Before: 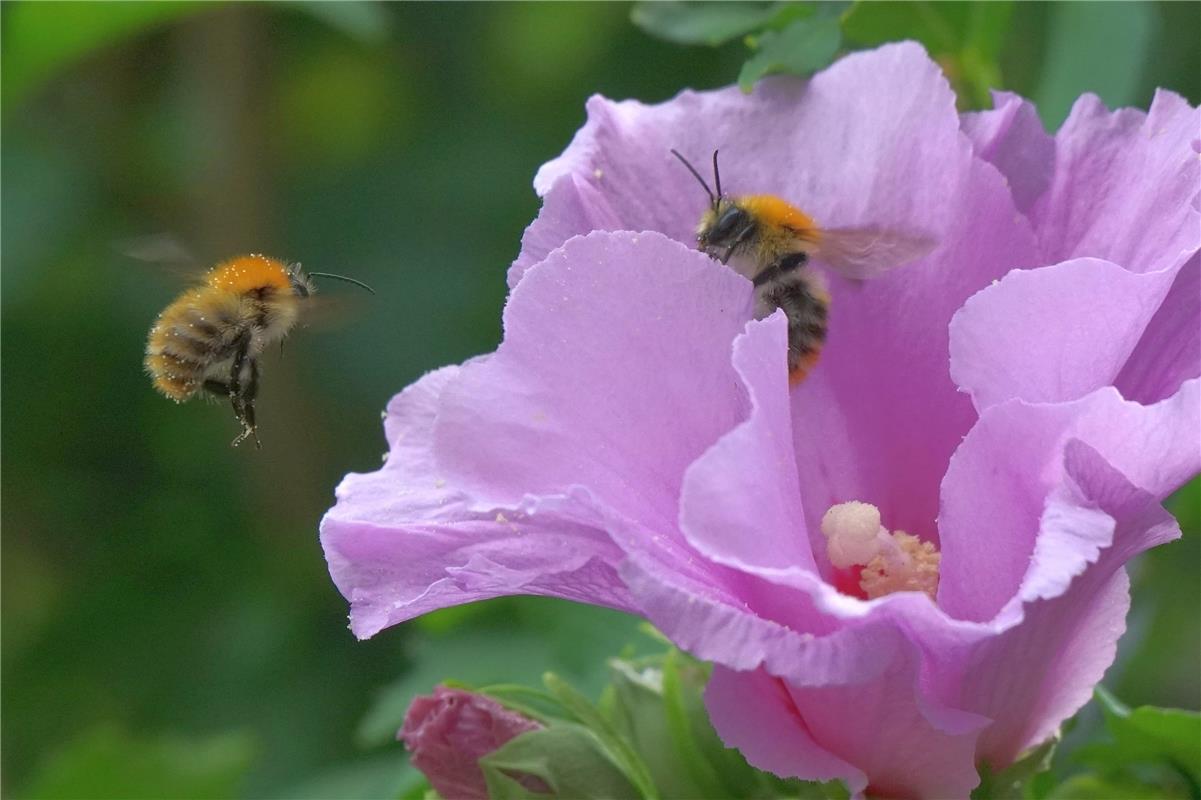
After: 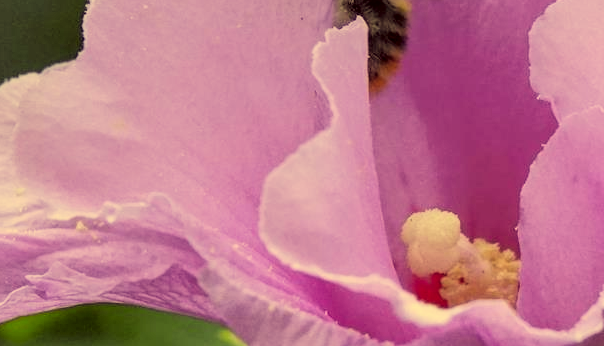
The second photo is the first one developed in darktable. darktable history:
crop: left 35.03%, top 36.625%, right 14.663%, bottom 20.057%
local contrast: on, module defaults
filmic rgb: black relative exposure -5 EV, hardness 2.88, contrast 1.4, highlights saturation mix -30%
color correction: highlights a* -0.482, highlights b* 40, shadows a* 9.8, shadows b* -0.161
